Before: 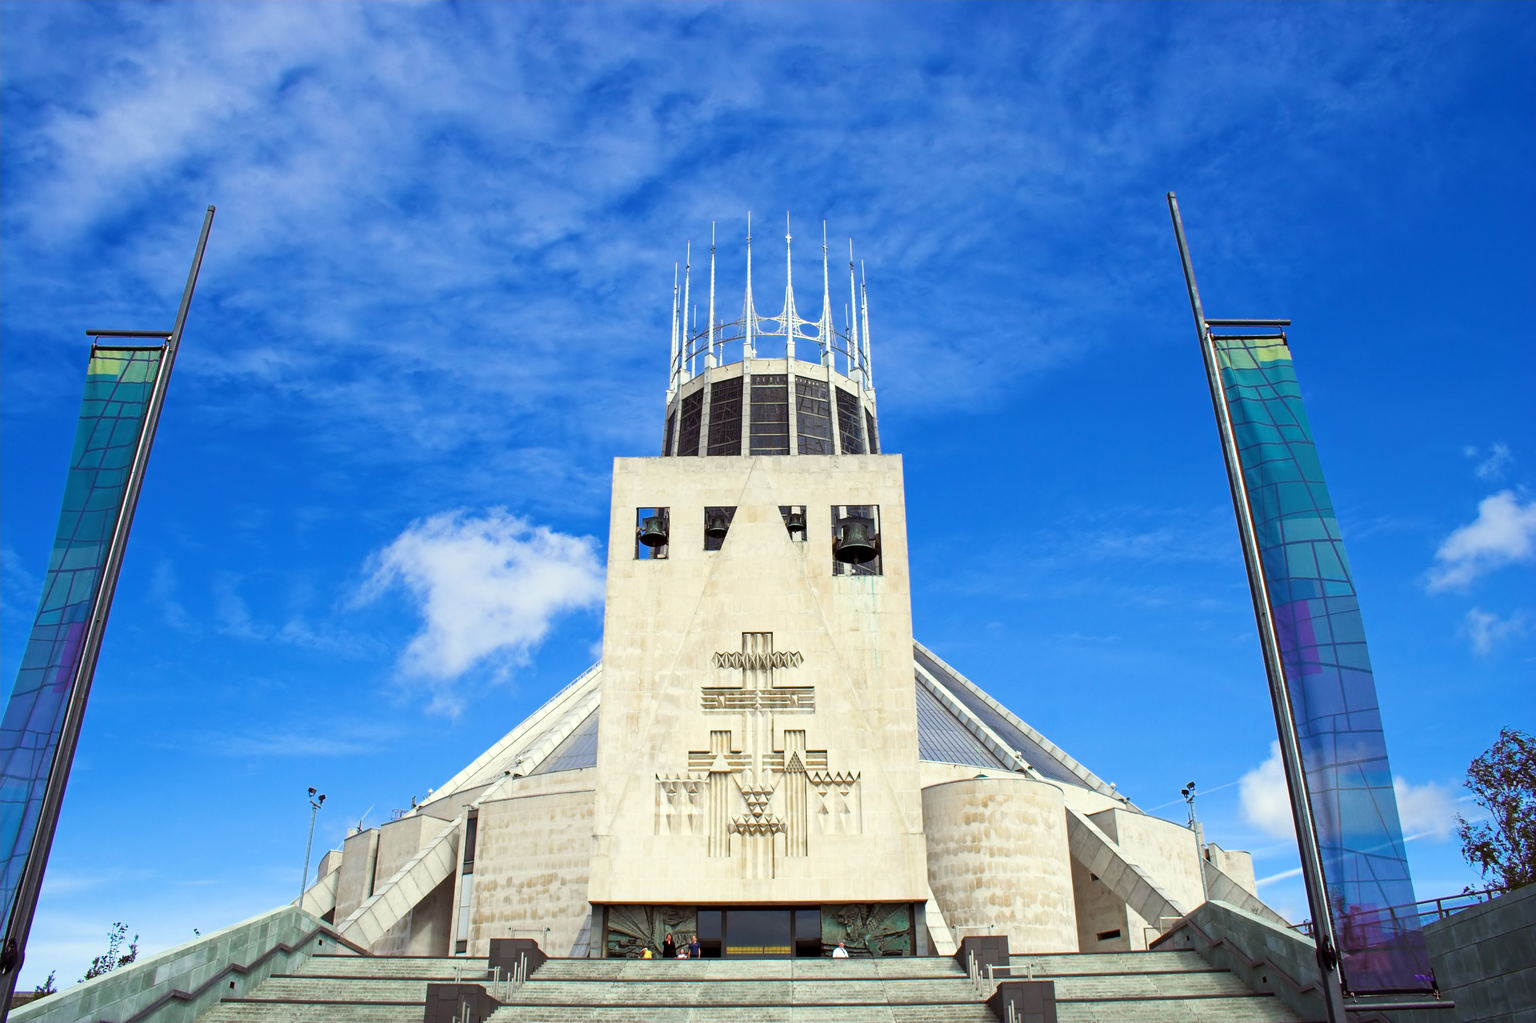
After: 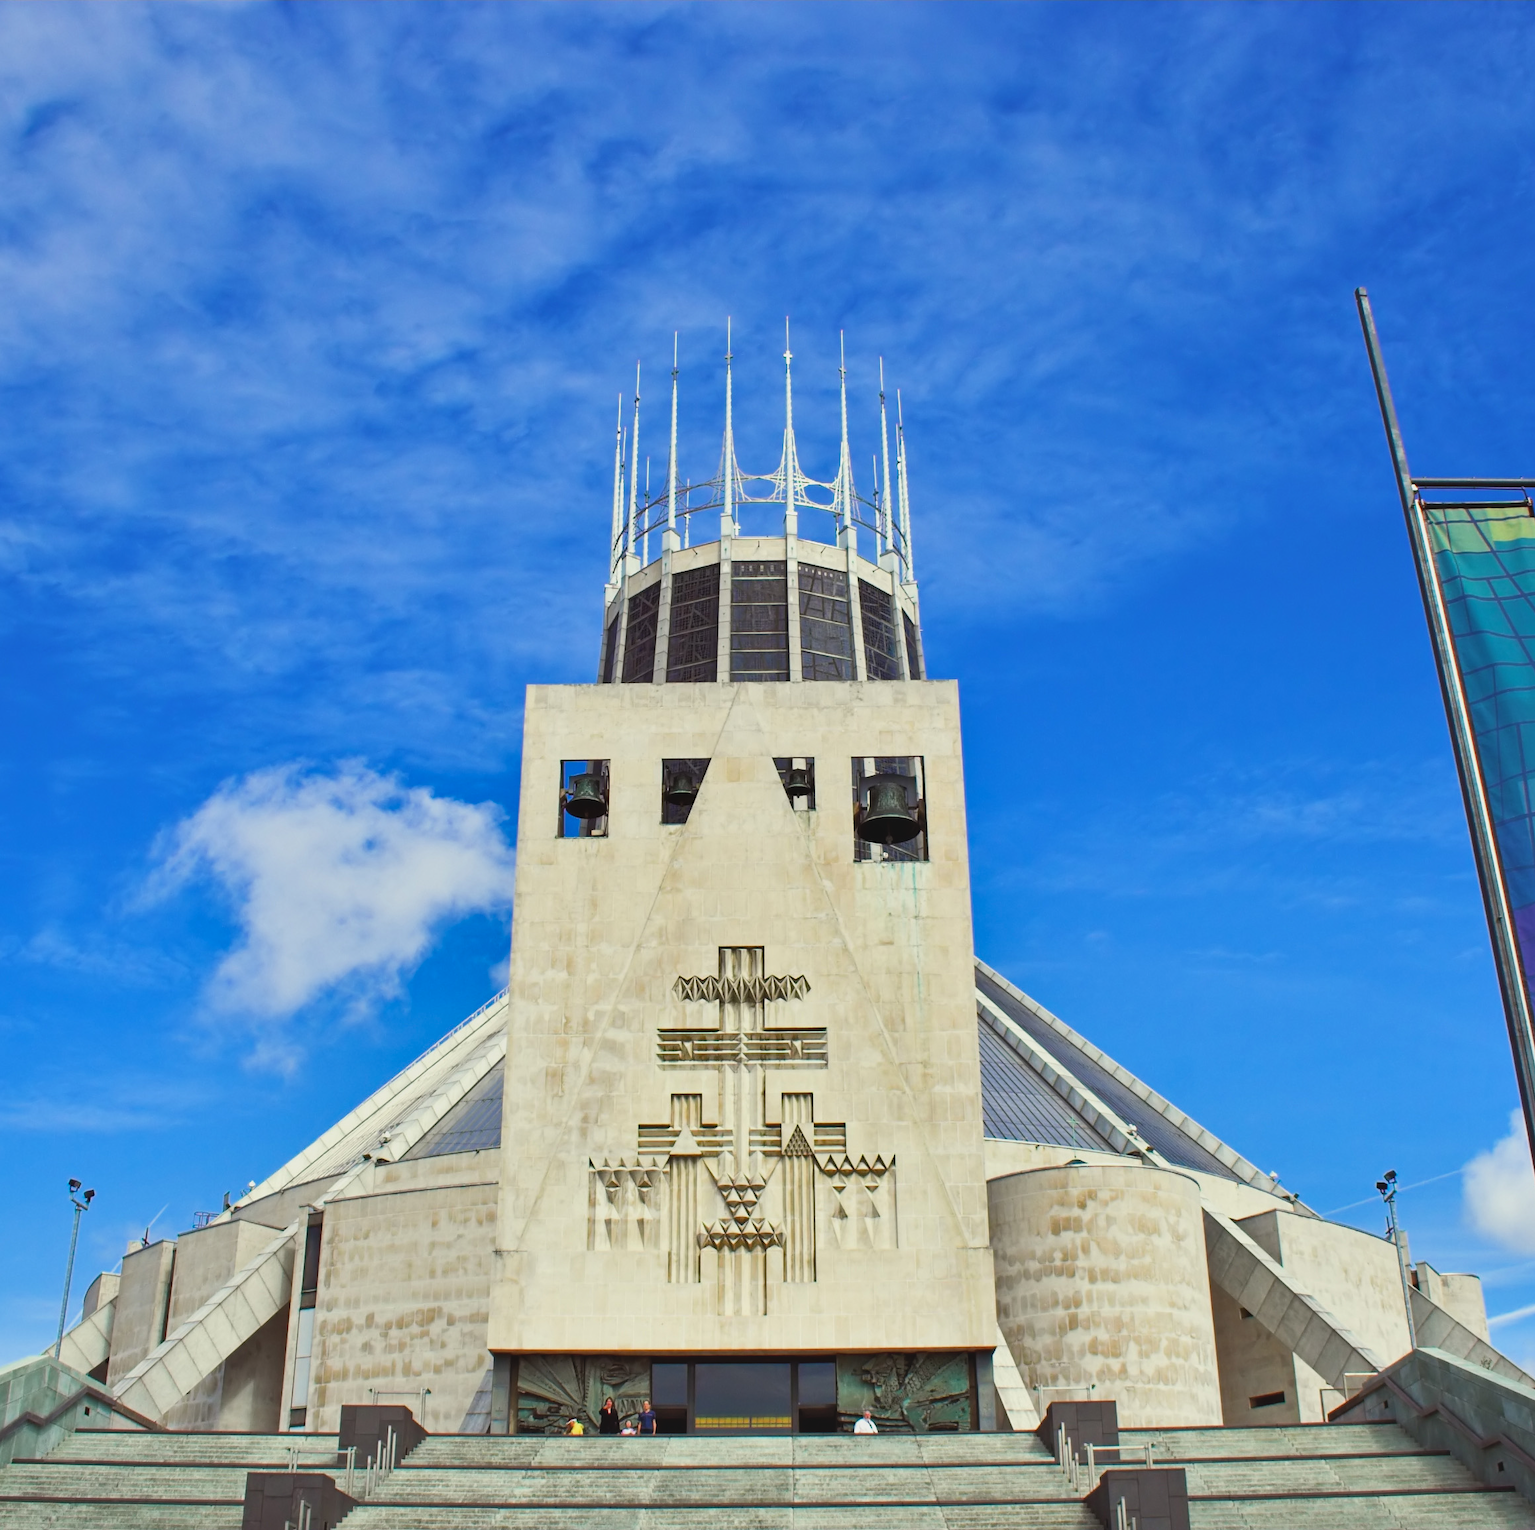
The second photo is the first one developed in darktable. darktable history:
crop: left 17.085%, right 16.111%
contrast brightness saturation: contrast -0.128
shadows and highlights: soften with gaussian
